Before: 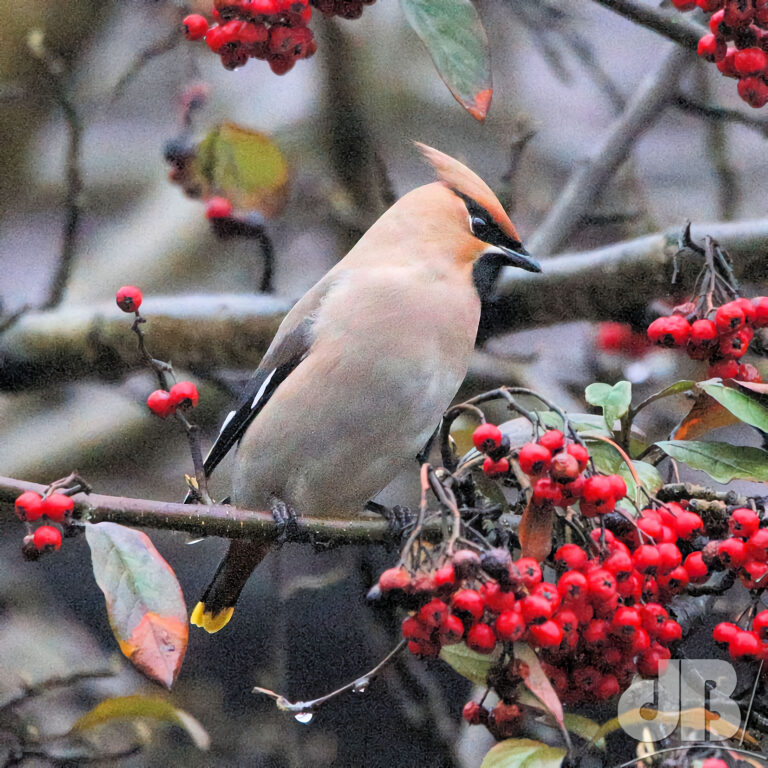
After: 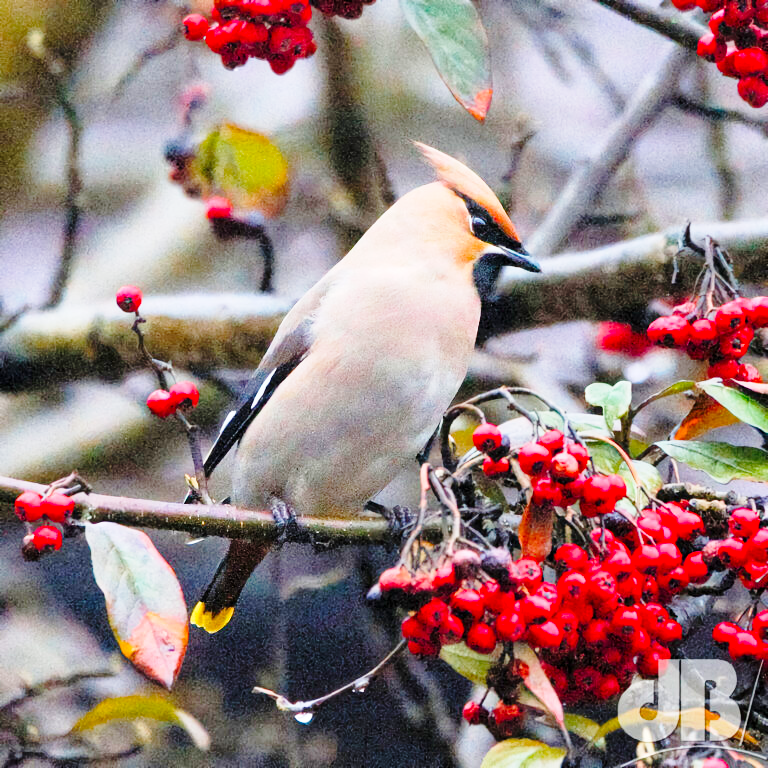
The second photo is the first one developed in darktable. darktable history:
color balance rgb: perceptual saturation grading › global saturation 35%, perceptual saturation grading › highlights -25%, perceptual saturation grading › shadows 50%
base curve: curves: ch0 [(0, 0) (0.028, 0.03) (0.121, 0.232) (0.46, 0.748) (0.859, 0.968) (1, 1)], preserve colors none
